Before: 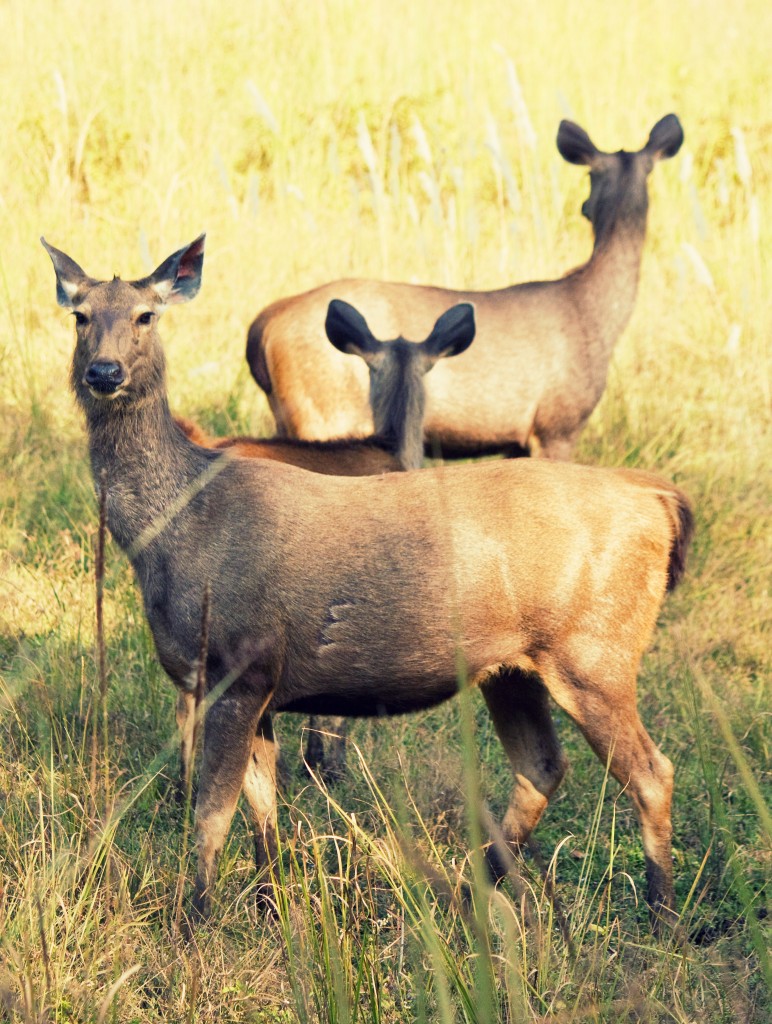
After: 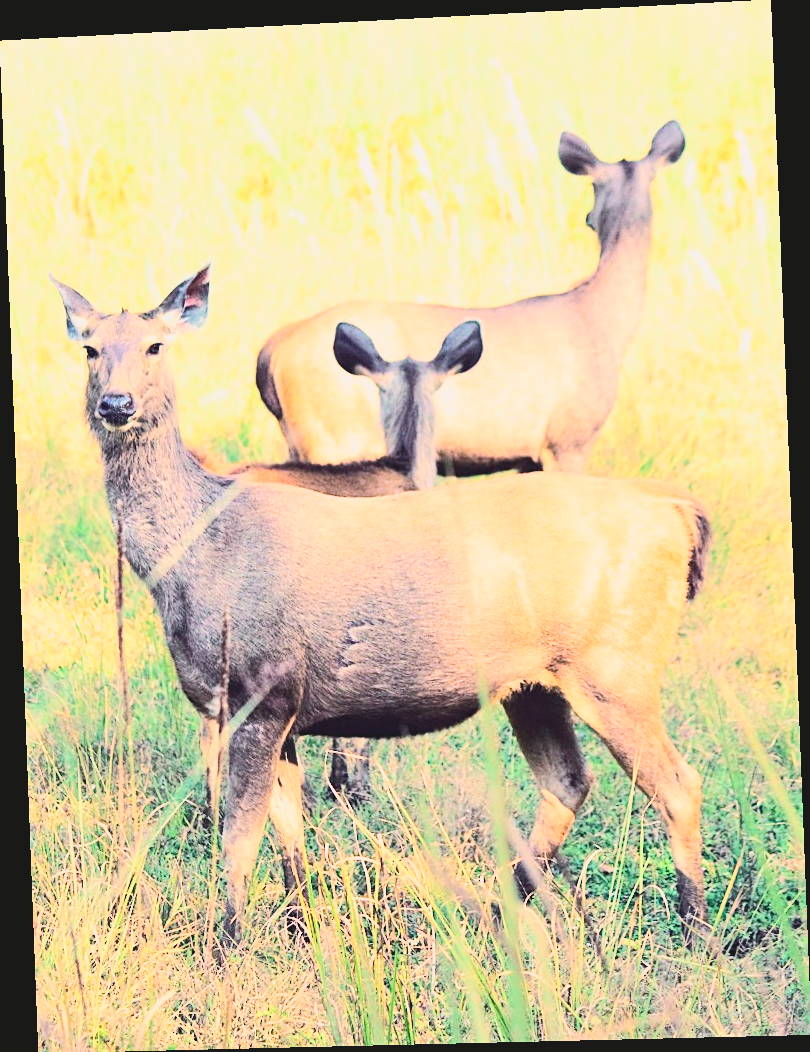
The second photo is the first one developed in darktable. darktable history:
base curve: curves: ch0 [(0, 0) (0.025, 0.046) (0.112, 0.277) (0.467, 0.74) (0.814, 0.929) (1, 0.942)]
contrast brightness saturation: contrast 0.14, brightness 0.21
white balance: red 1.004, blue 1.096
tone curve: curves: ch0 [(0, 0.087) (0.175, 0.178) (0.466, 0.498) (0.715, 0.764) (1, 0.961)]; ch1 [(0, 0) (0.437, 0.398) (0.476, 0.466) (0.505, 0.505) (0.534, 0.544) (0.612, 0.605) (0.641, 0.643) (1, 1)]; ch2 [(0, 0) (0.359, 0.379) (0.427, 0.453) (0.489, 0.495) (0.531, 0.534) (0.579, 0.579) (1, 1)], color space Lab, independent channels, preserve colors none
rotate and perspective: rotation -2.22°, lens shift (horizontal) -0.022, automatic cropping off
sharpen: on, module defaults
